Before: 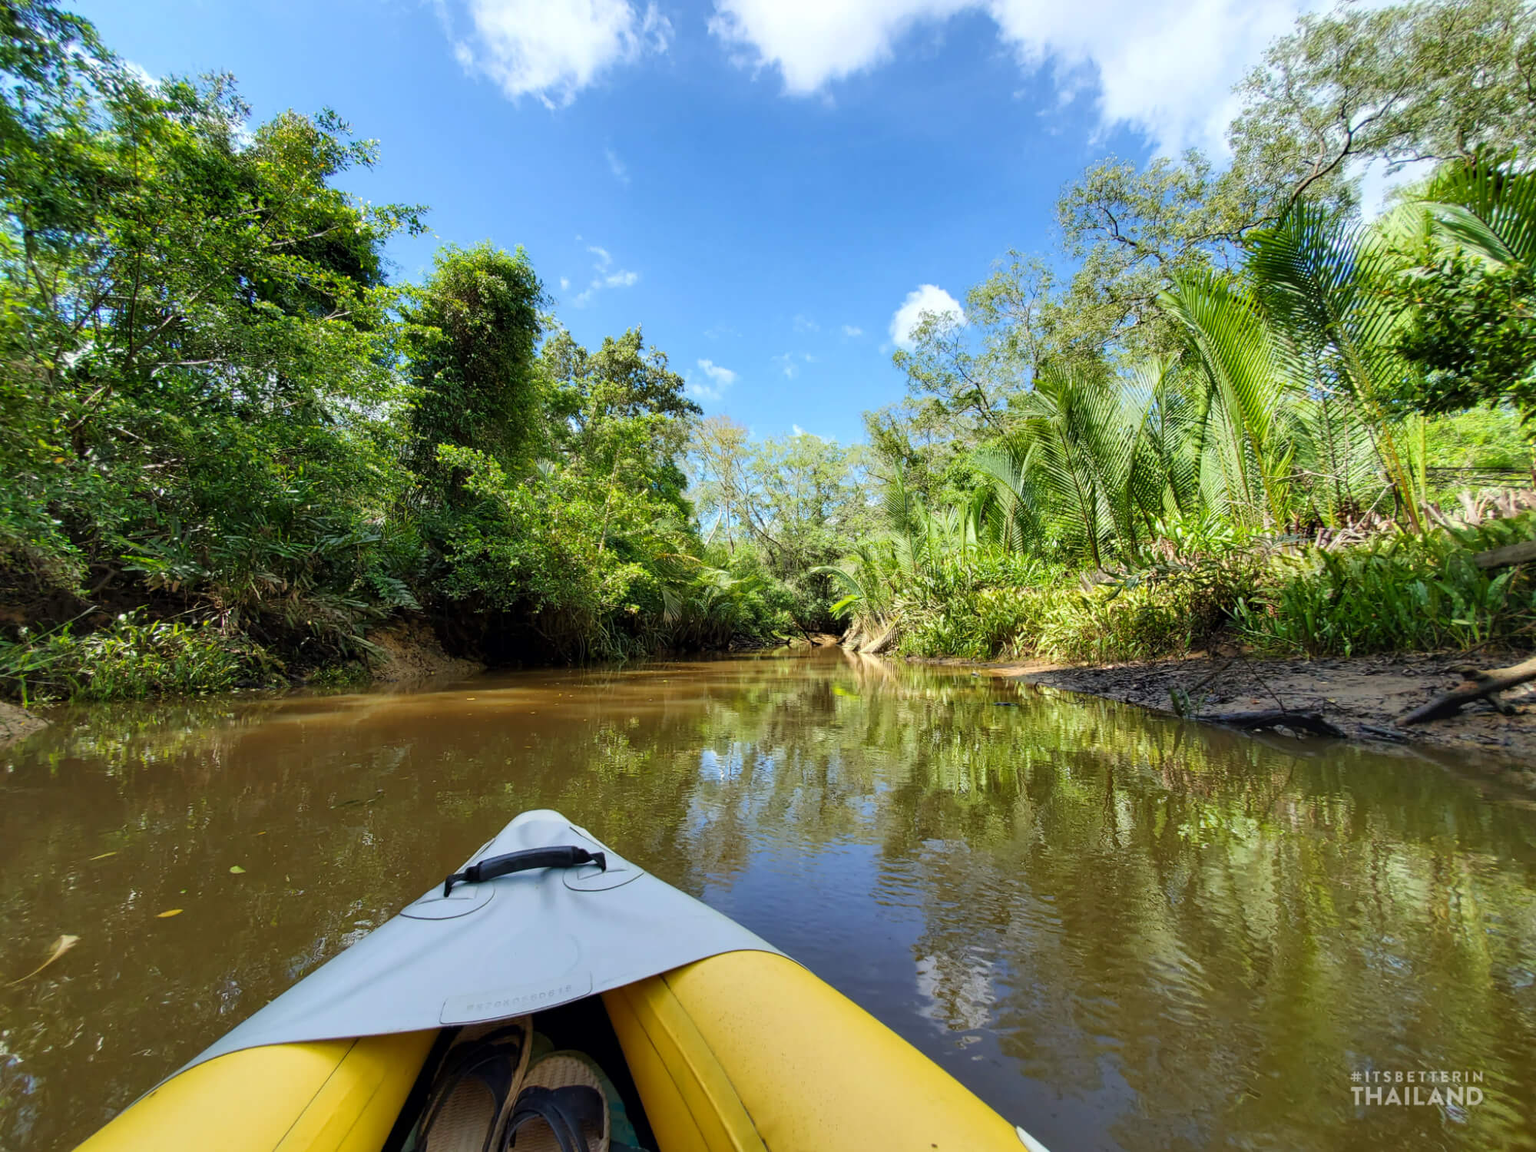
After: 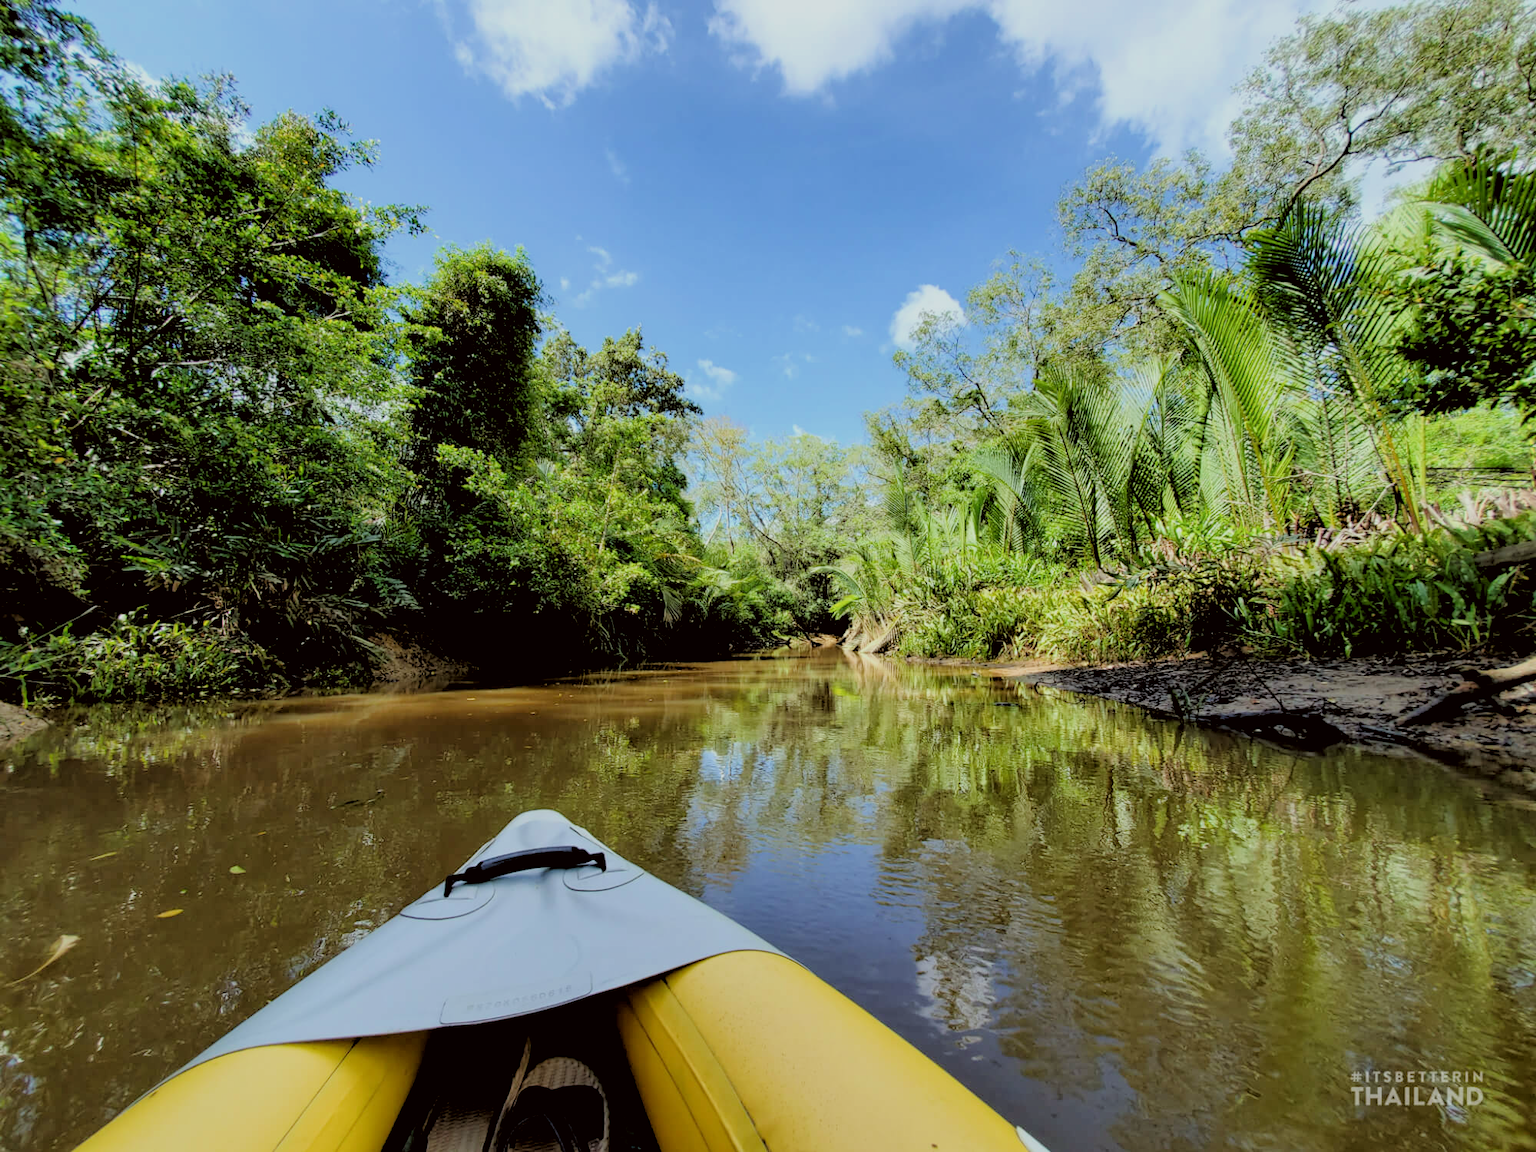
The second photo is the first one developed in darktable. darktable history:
rgb levels: levels [[0.029, 0.461, 0.922], [0, 0.5, 1], [0, 0.5, 1]]
filmic rgb: hardness 4.17, contrast 0.921
color correction: highlights a* -2.73, highlights b* -2.09, shadows a* 2.41, shadows b* 2.73
